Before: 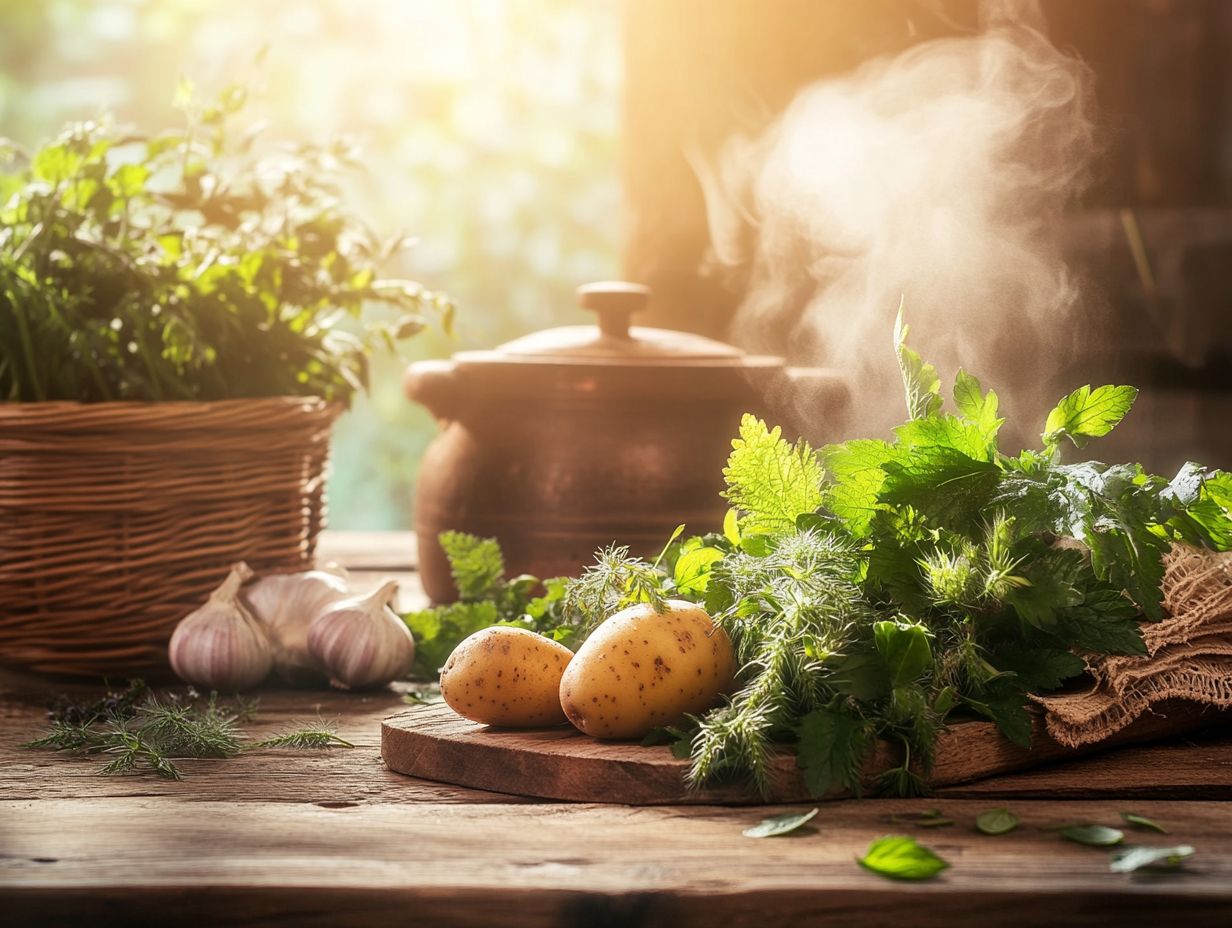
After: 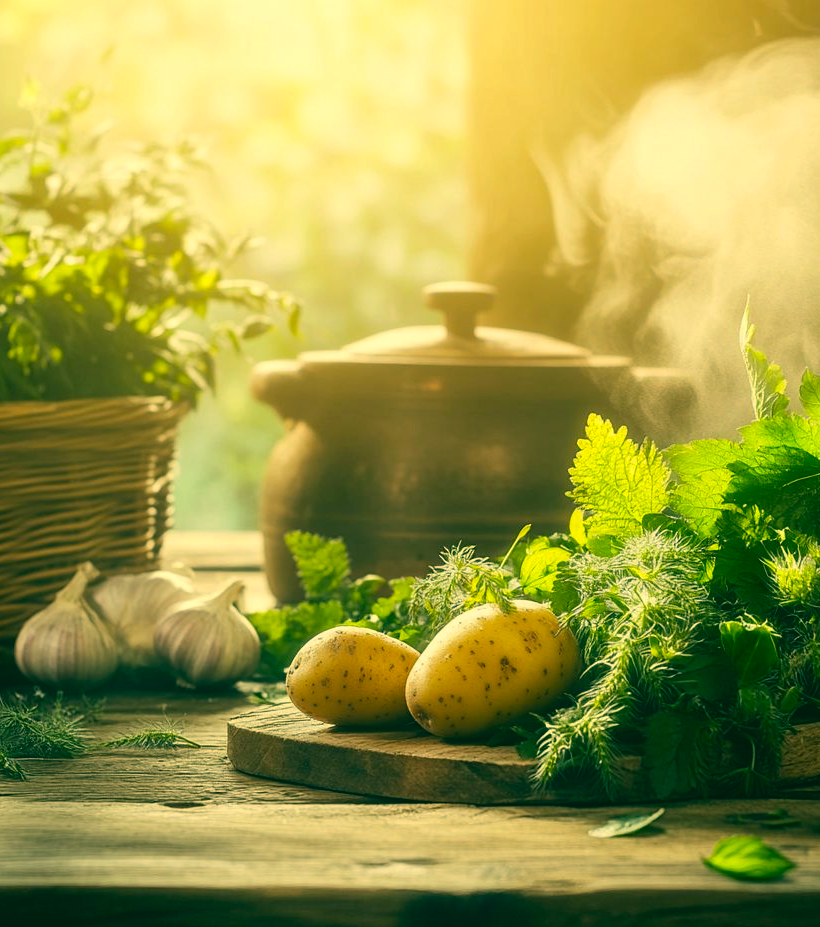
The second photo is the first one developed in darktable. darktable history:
color correction: highlights a* 2.06, highlights b* 34.49, shadows a* -36.41, shadows b* -5.75
exposure: compensate highlight preservation false
crop and rotate: left 12.613%, right 20.816%
